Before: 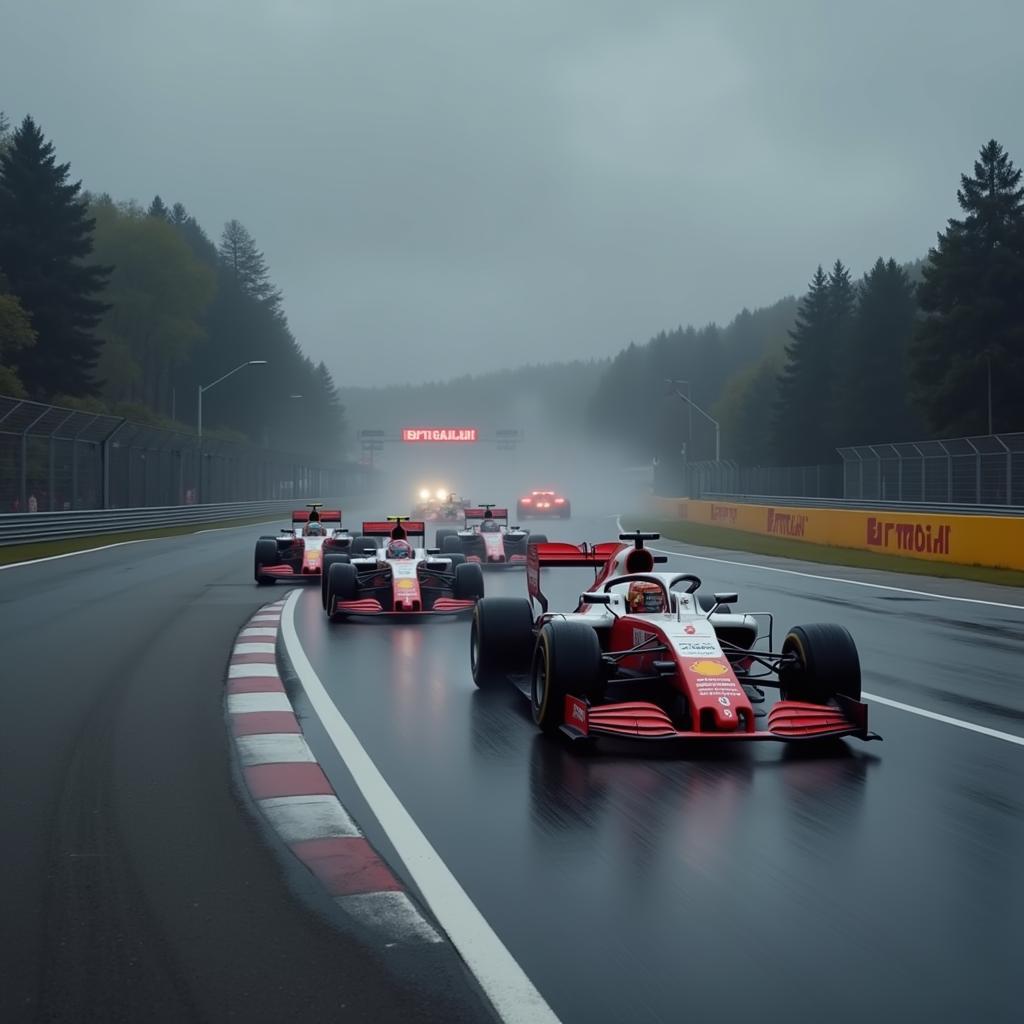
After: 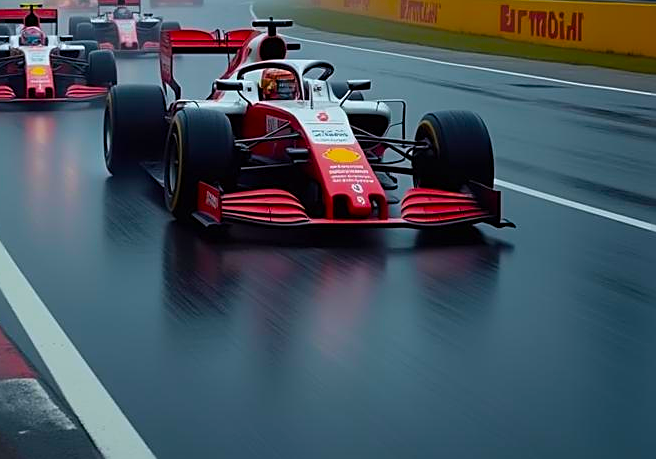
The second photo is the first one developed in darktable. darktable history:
sharpen: on, module defaults
crop and rotate: left 35.856%, top 50.132%, bottom 4.987%
color balance rgb: perceptual saturation grading › global saturation 33.834%, global vibrance 45.494%
exposure: exposure -0.06 EV, compensate highlight preservation false
